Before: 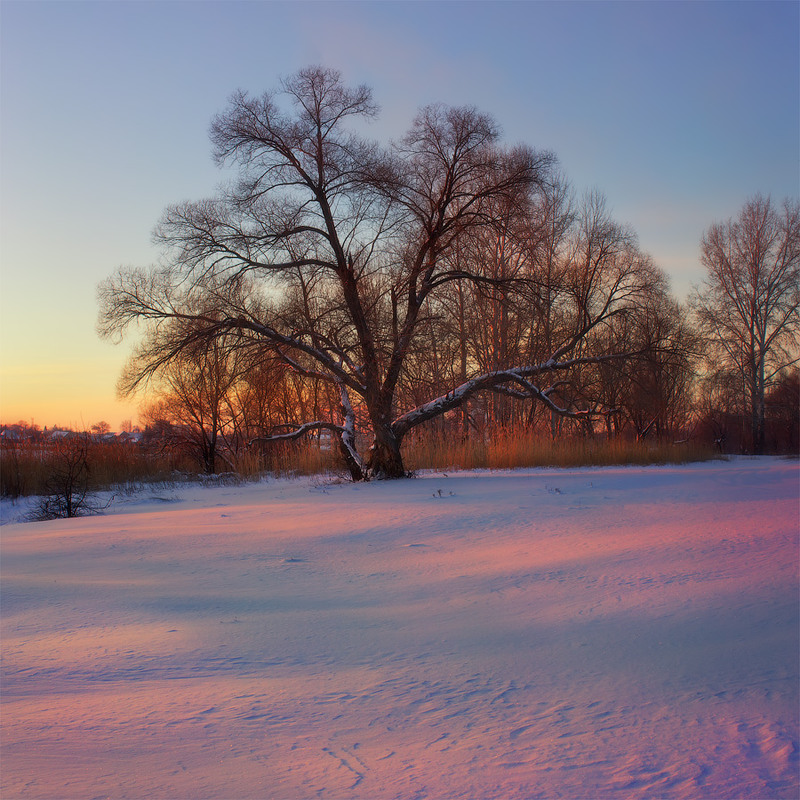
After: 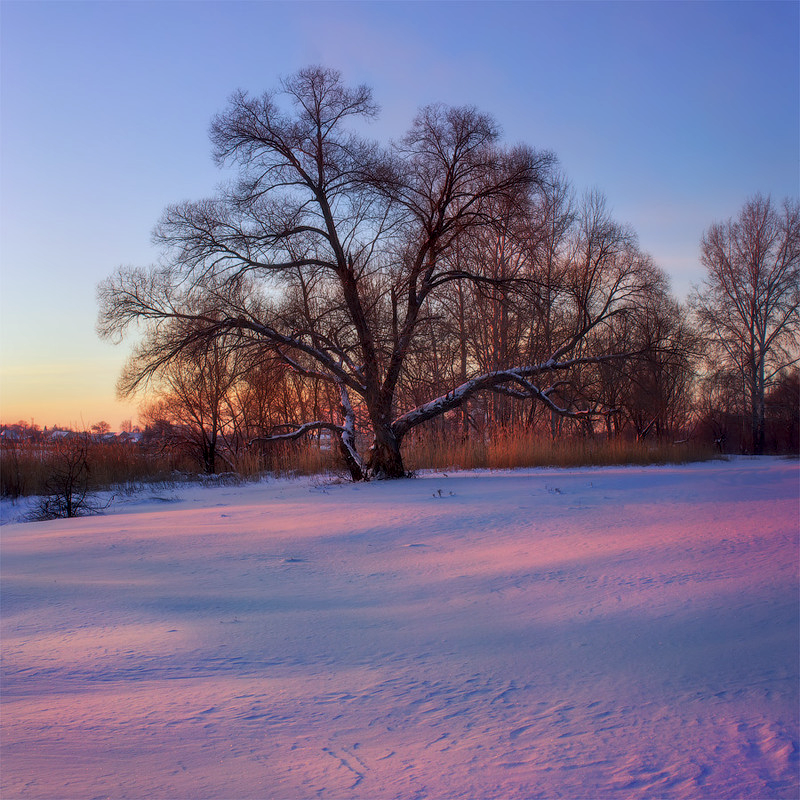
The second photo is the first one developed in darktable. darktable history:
local contrast: on, module defaults
color calibration: illuminant custom, x 0.373, y 0.388, temperature 4239.78 K
